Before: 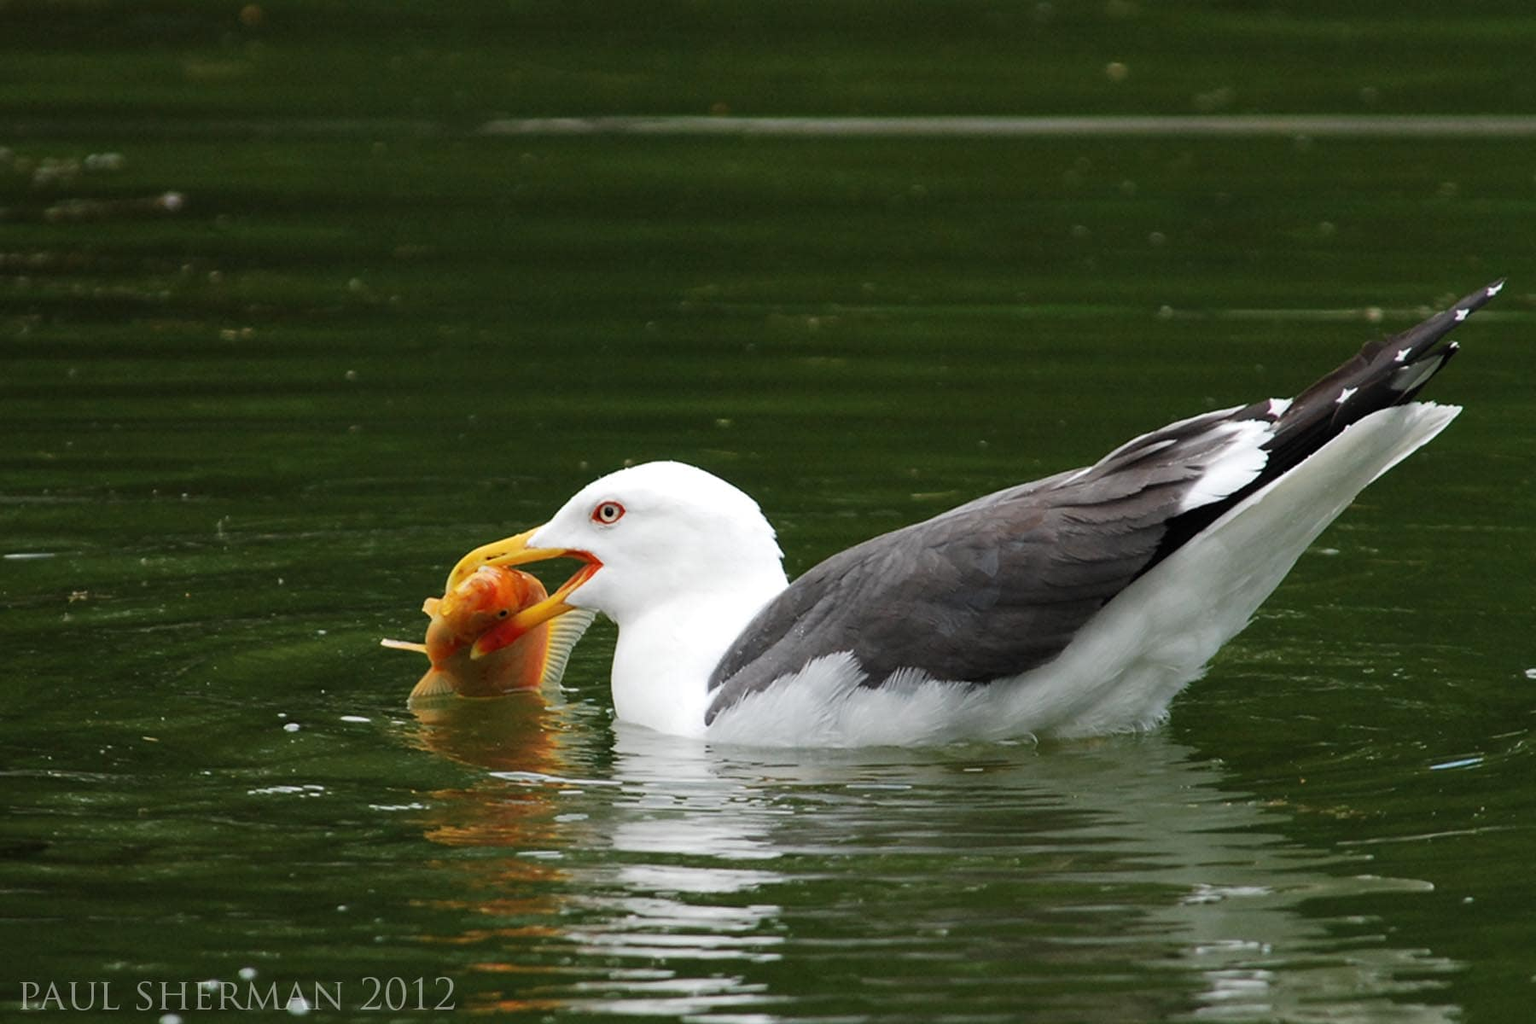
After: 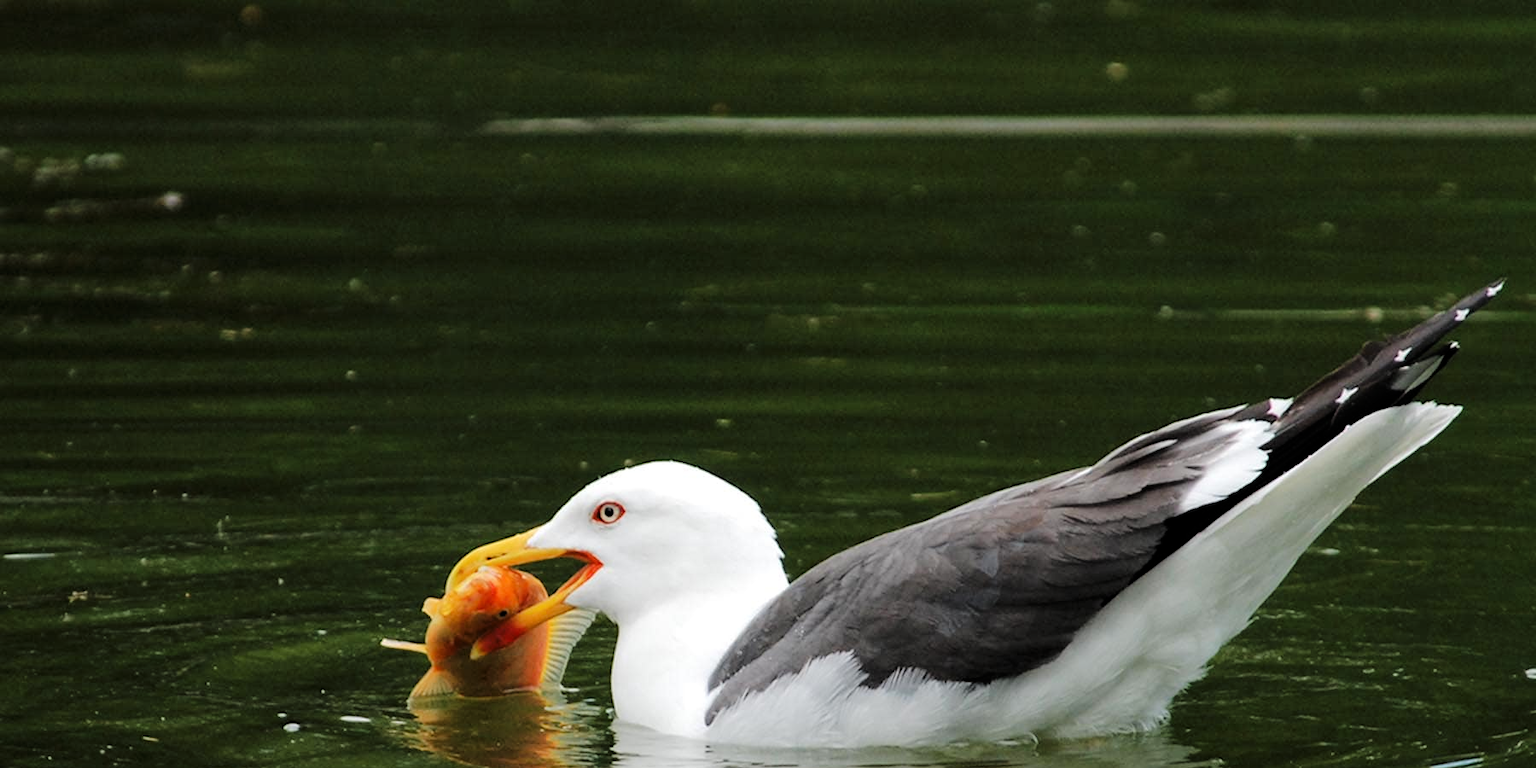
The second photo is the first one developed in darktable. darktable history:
tone curve: curves: ch0 [(0, 0) (0.004, 0) (0.133, 0.076) (0.325, 0.362) (0.879, 0.885) (1, 1)], color space Lab, linked channels, preserve colors none
crop: bottom 24.967%
